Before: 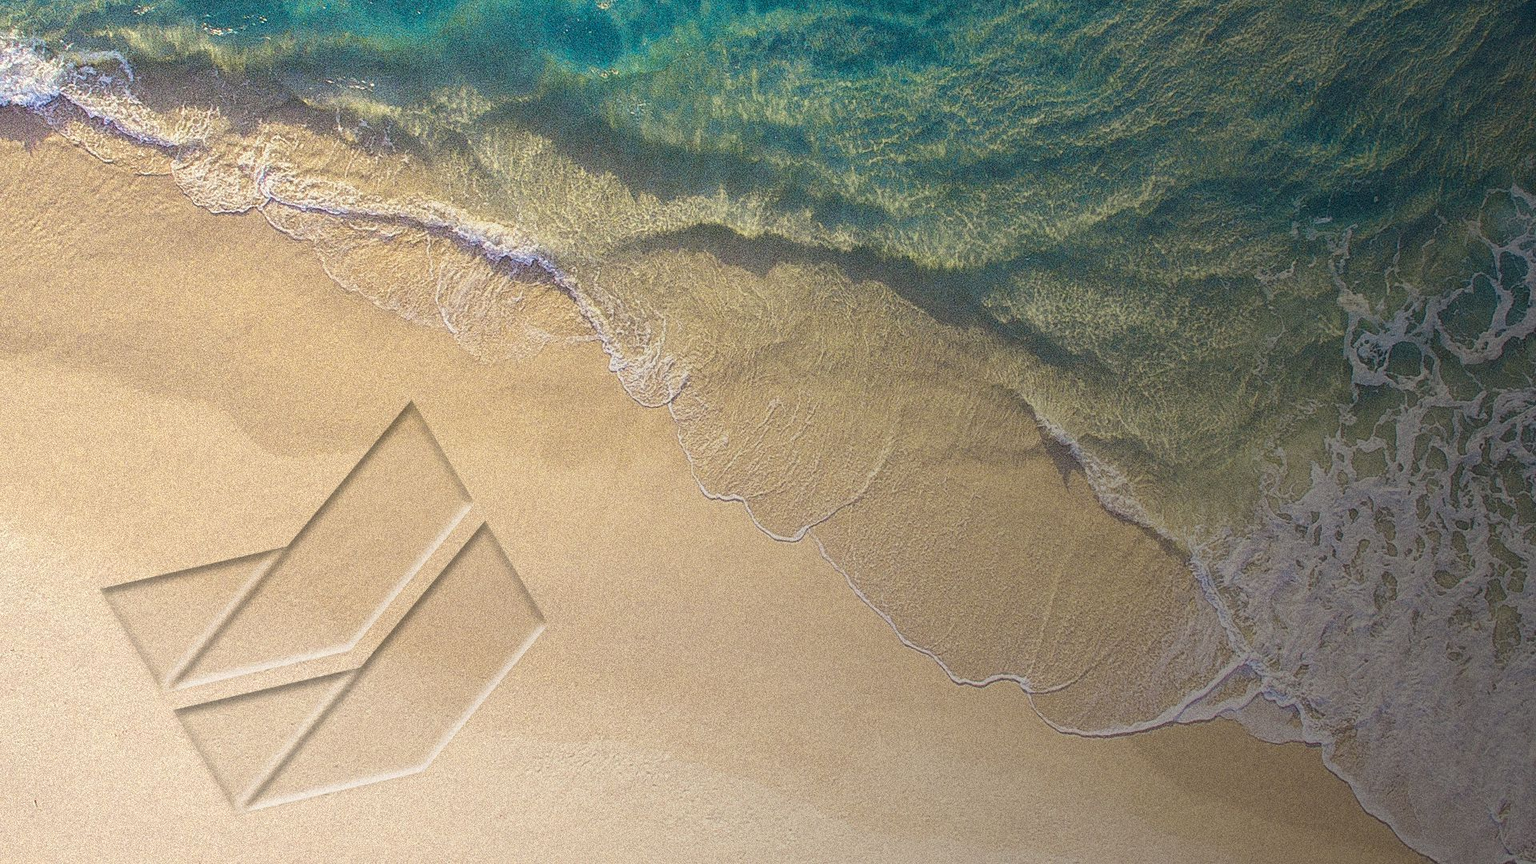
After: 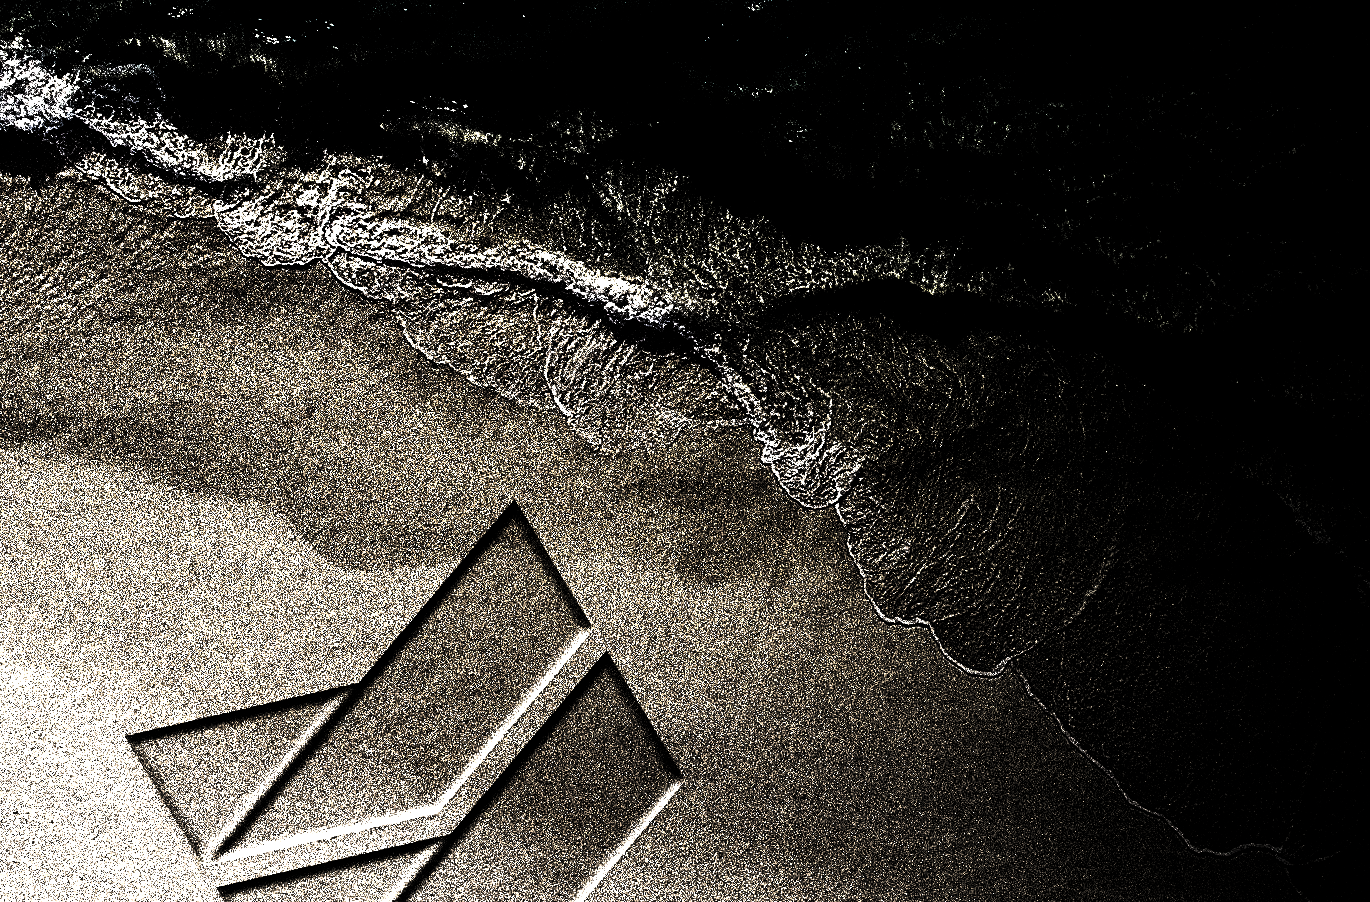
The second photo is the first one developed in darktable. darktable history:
exposure: black level correction 0, exposure 0.697 EV, compensate highlight preservation false
crop: right 28.622%, bottom 16.478%
levels: levels [0.721, 0.937, 0.997]
